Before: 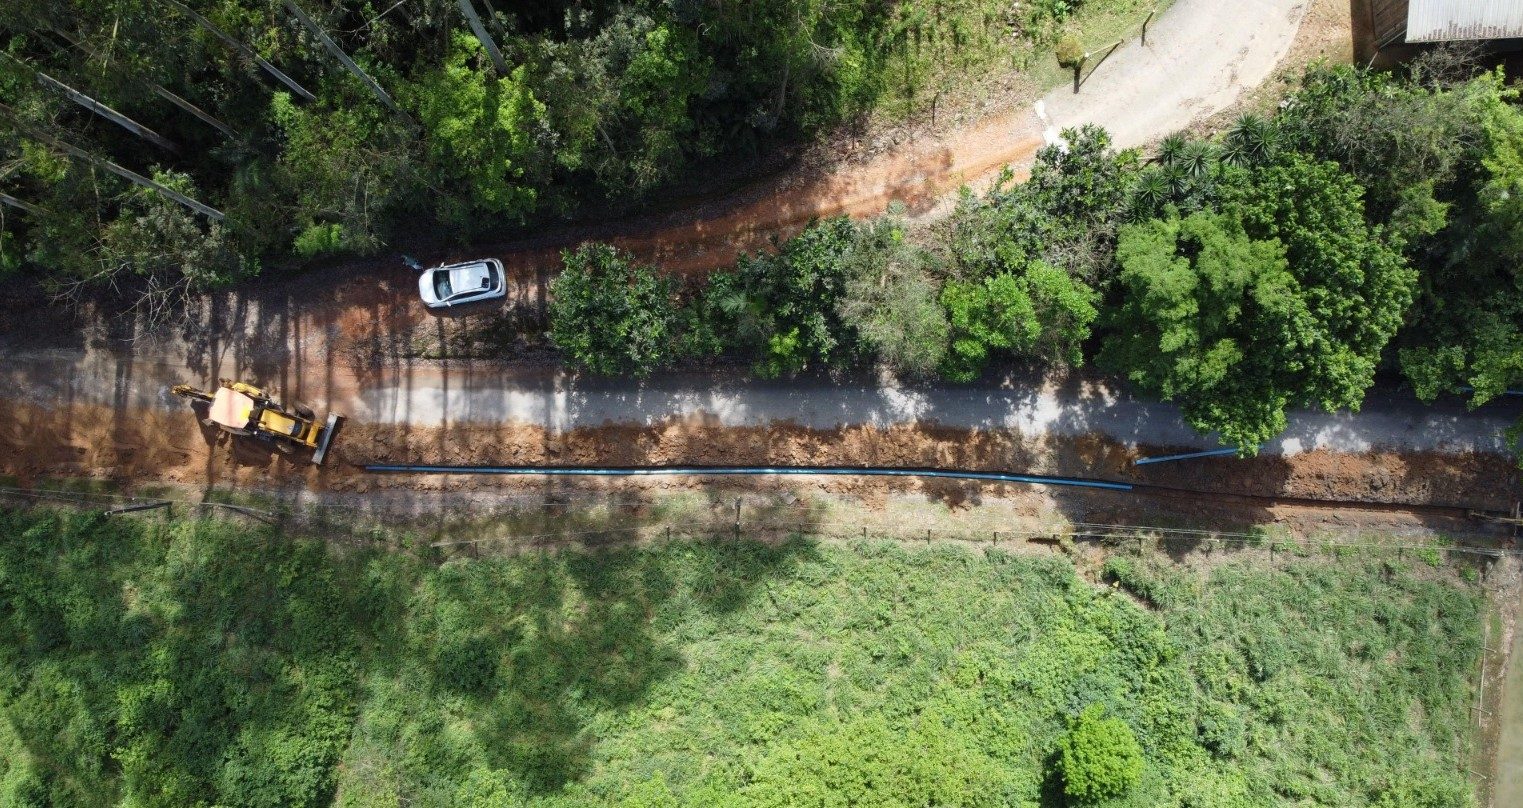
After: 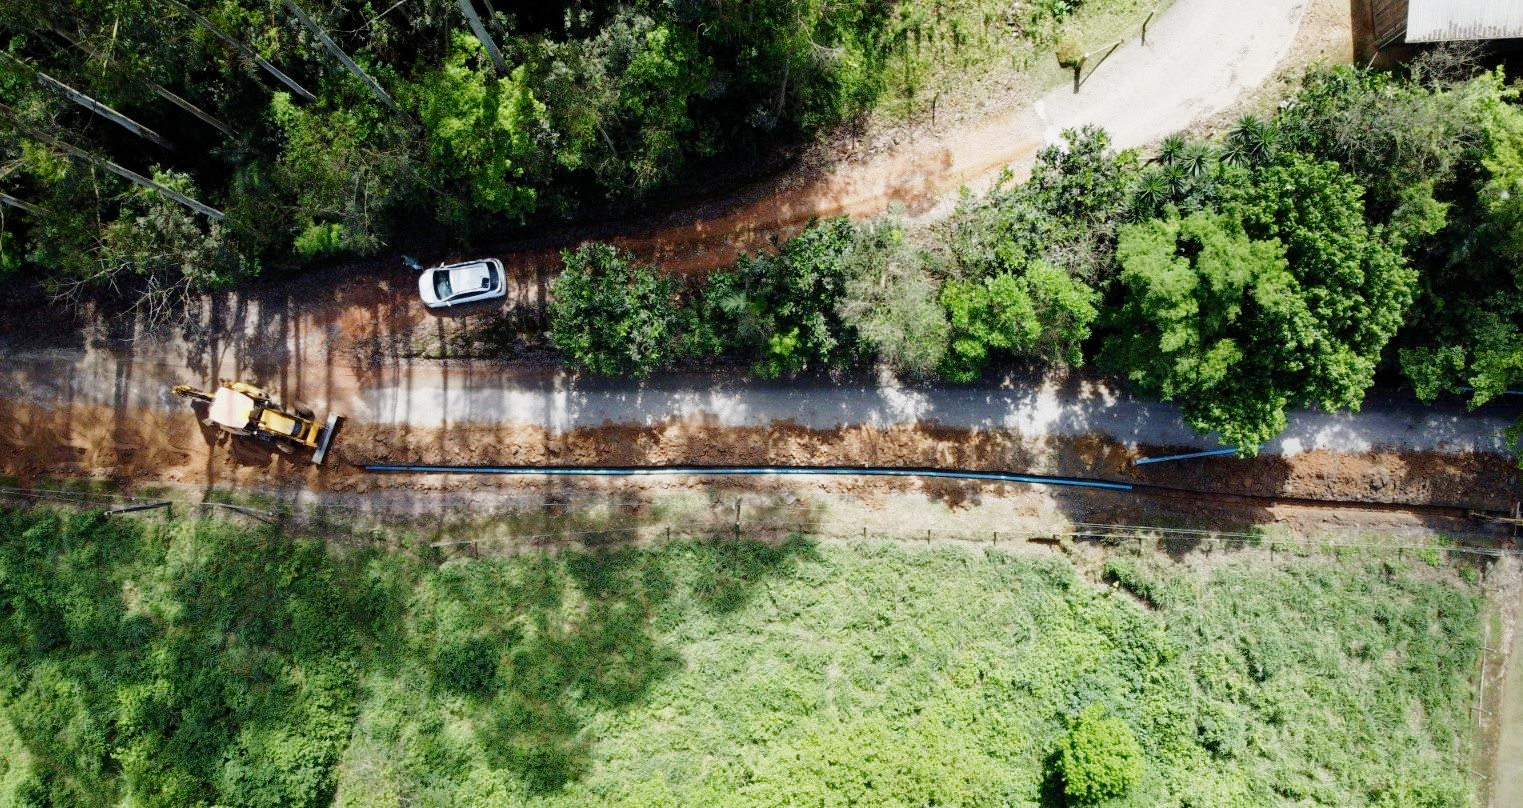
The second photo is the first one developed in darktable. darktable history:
exposure: black level correction 0, exposure 1.2 EV, compensate exposure bias true, compensate highlight preservation false
filmic rgb: middle gray luminance 29%, black relative exposure -10.3 EV, white relative exposure 5.5 EV, threshold 6 EV, target black luminance 0%, hardness 3.95, latitude 2.04%, contrast 1.132, highlights saturation mix 5%, shadows ↔ highlights balance 15.11%, add noise in highlights 0, preserve chrominance no, color science v3 (2019), use custom middle-gray values true, iterations of high-quality reconstruction 0, contrast in highlights soft, enable highlight reconstruction true
grain: coarseness 0.09 ISO, strength 10%
